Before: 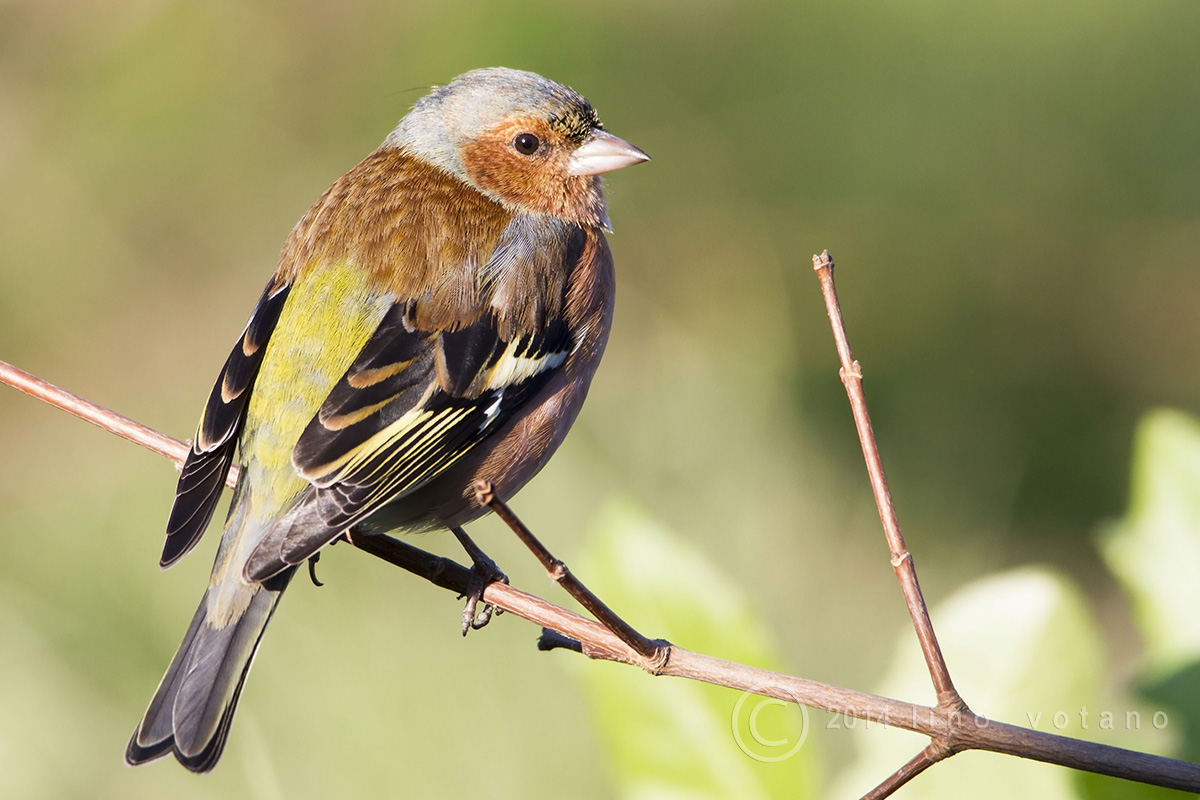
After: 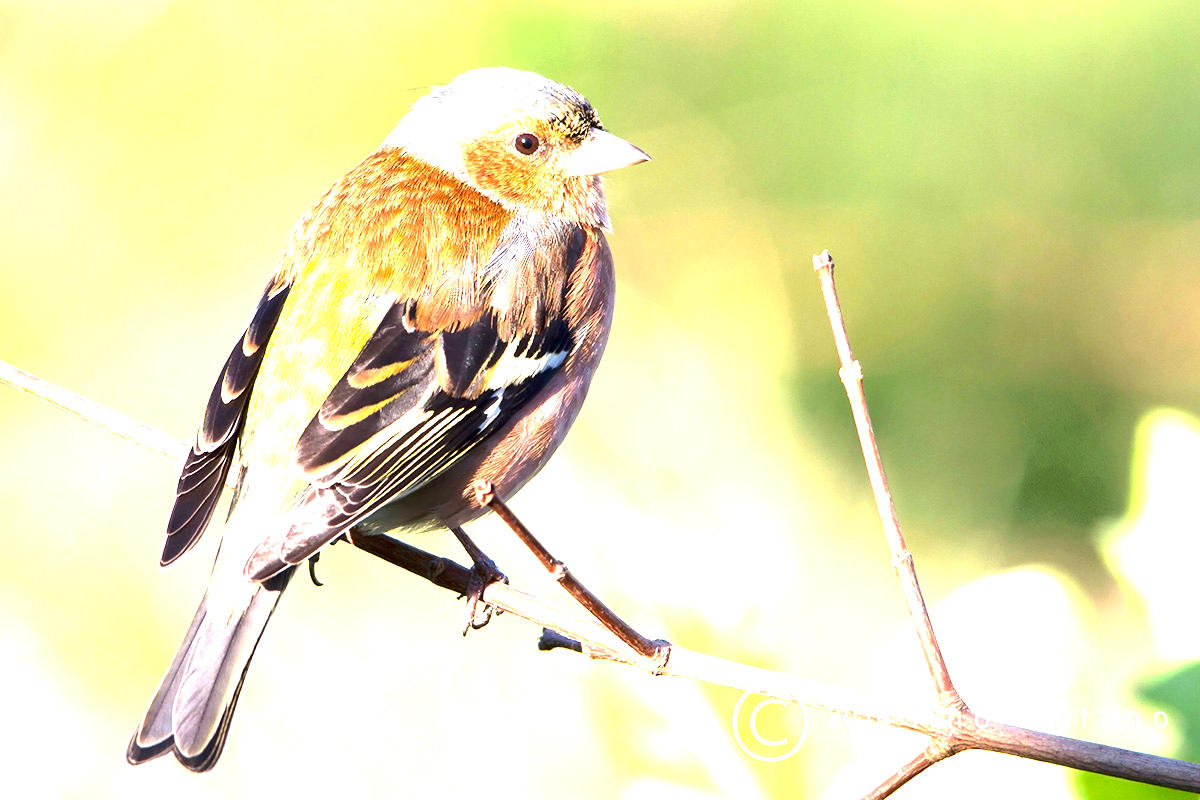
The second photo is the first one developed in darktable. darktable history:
exposure: black level correction 0, exposure 1.905 EV, compensate highlight preservation false
tone curve: curves: ch0 [(0, 0) (0.003, 0.003) (0.011, 0.011) (0.025, 0.024) (0.044, 0.042) (0.069, 0.066) (0.1, 0.095) (0.136, 0.129) (0.177, 0.169) (0.224, 0.214) (0.277, 0.264) (0.335, 0.319) (0.399, 0.38) (0.468, 0.446) (0.543, 0.558) (0.623, 0.636) (0.709, 0.719) (0.801, 0.807) (0.898, 0.901) (1, 1)], color space Lab, independent channels, preserve colors none
